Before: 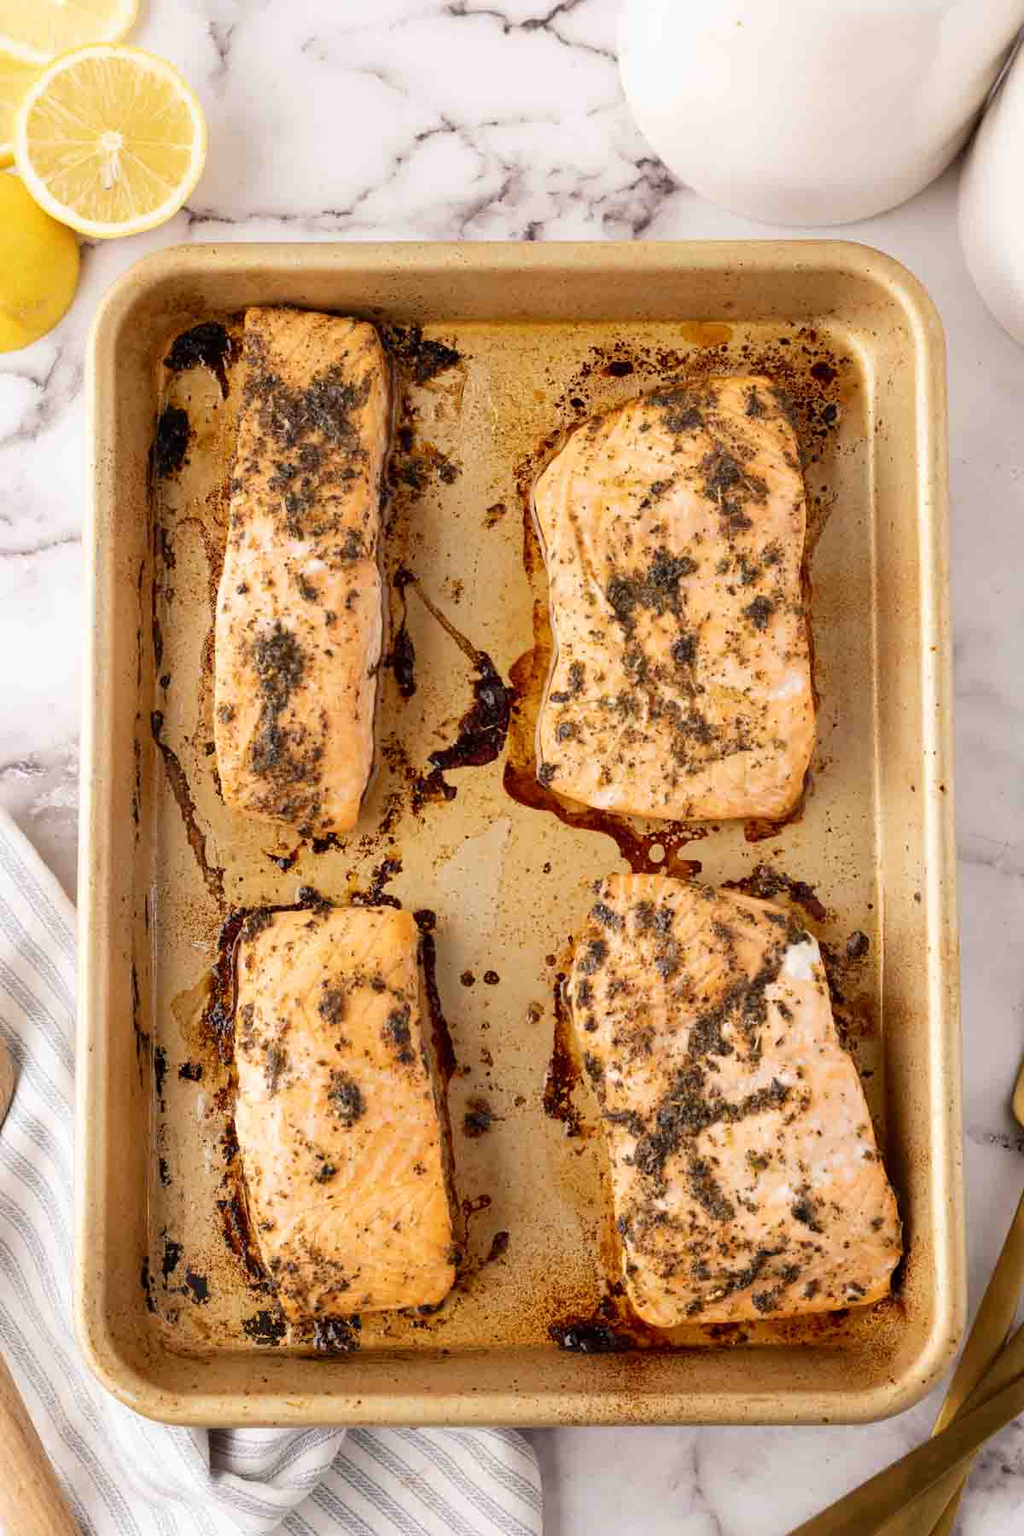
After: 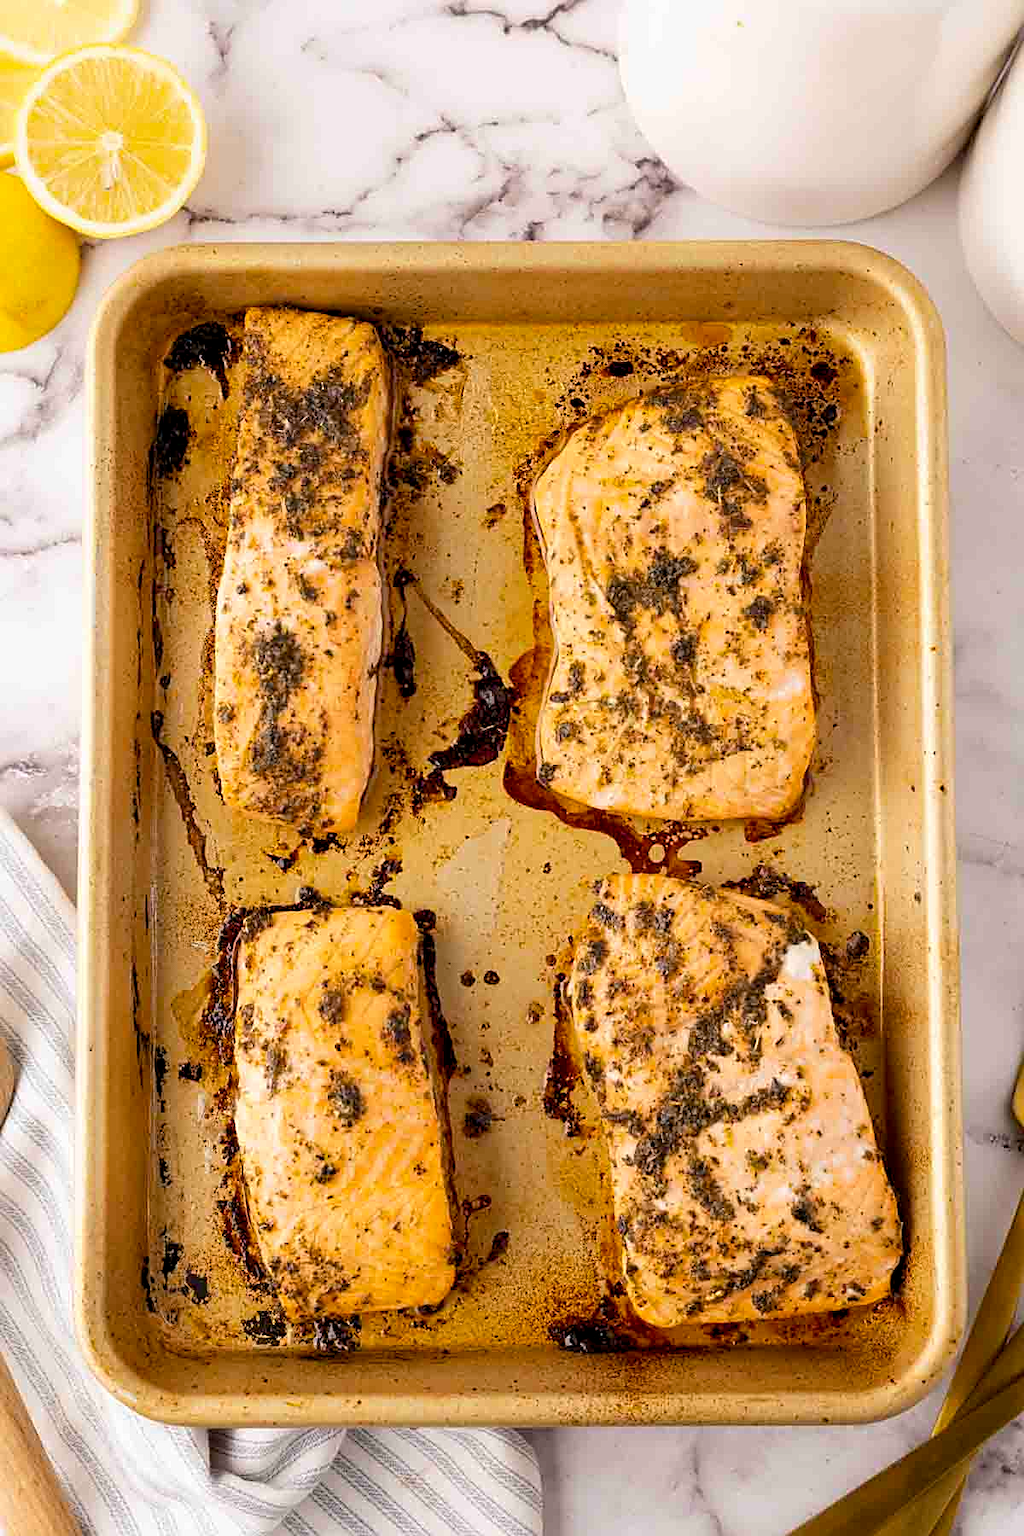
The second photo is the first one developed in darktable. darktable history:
color balance rgb: global offset › luminance -0.421%, linear chroma grading › shadows -9.808%, linear chroma grading › global chroma 19.959%, perceptual saturation grading › global saturation 3.912%
sharpen: on, module defaults
